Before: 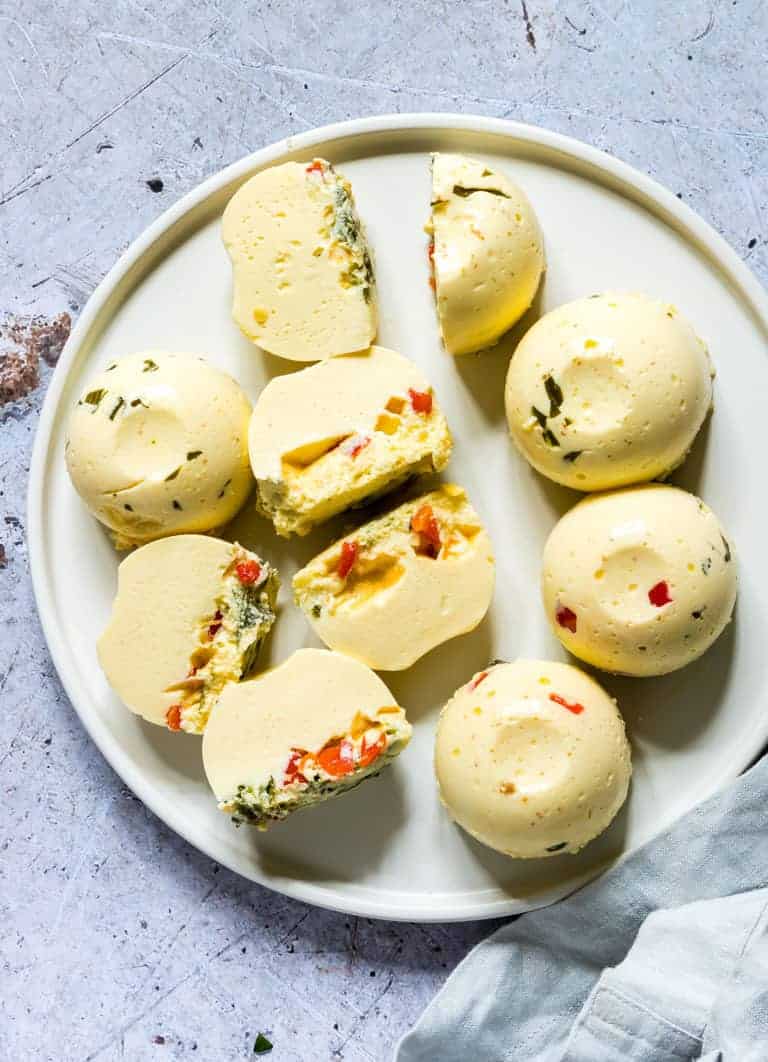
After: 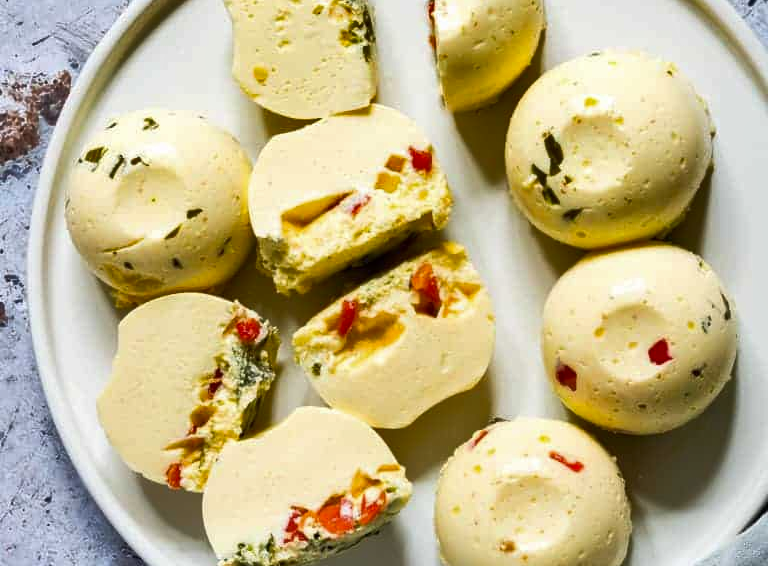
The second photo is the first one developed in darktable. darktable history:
shadows and highlights: soften with gaussian
crop and rotate: top 22.848%, bottom 23.841%
